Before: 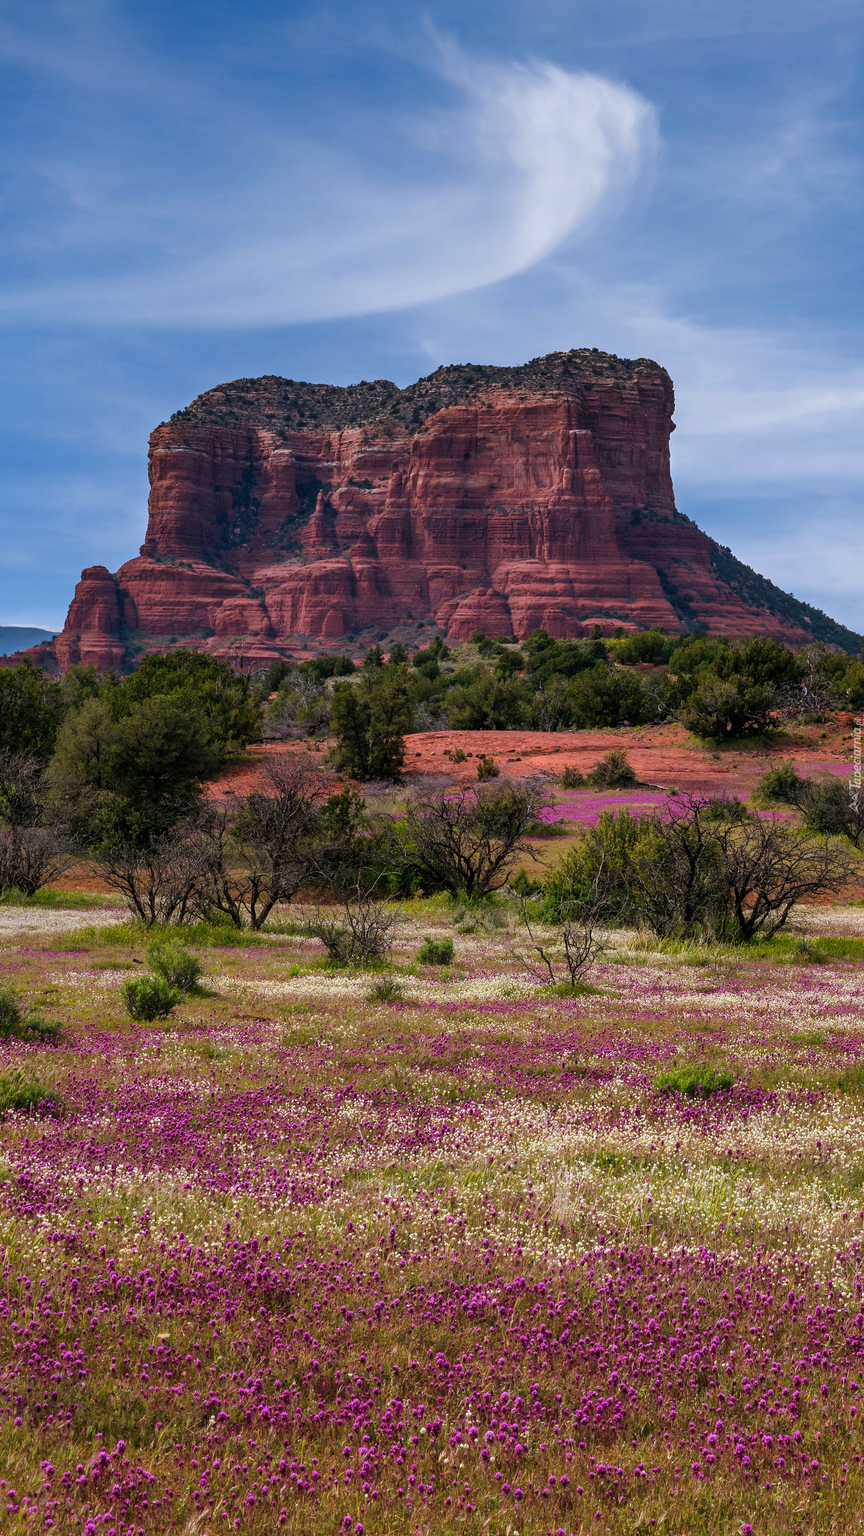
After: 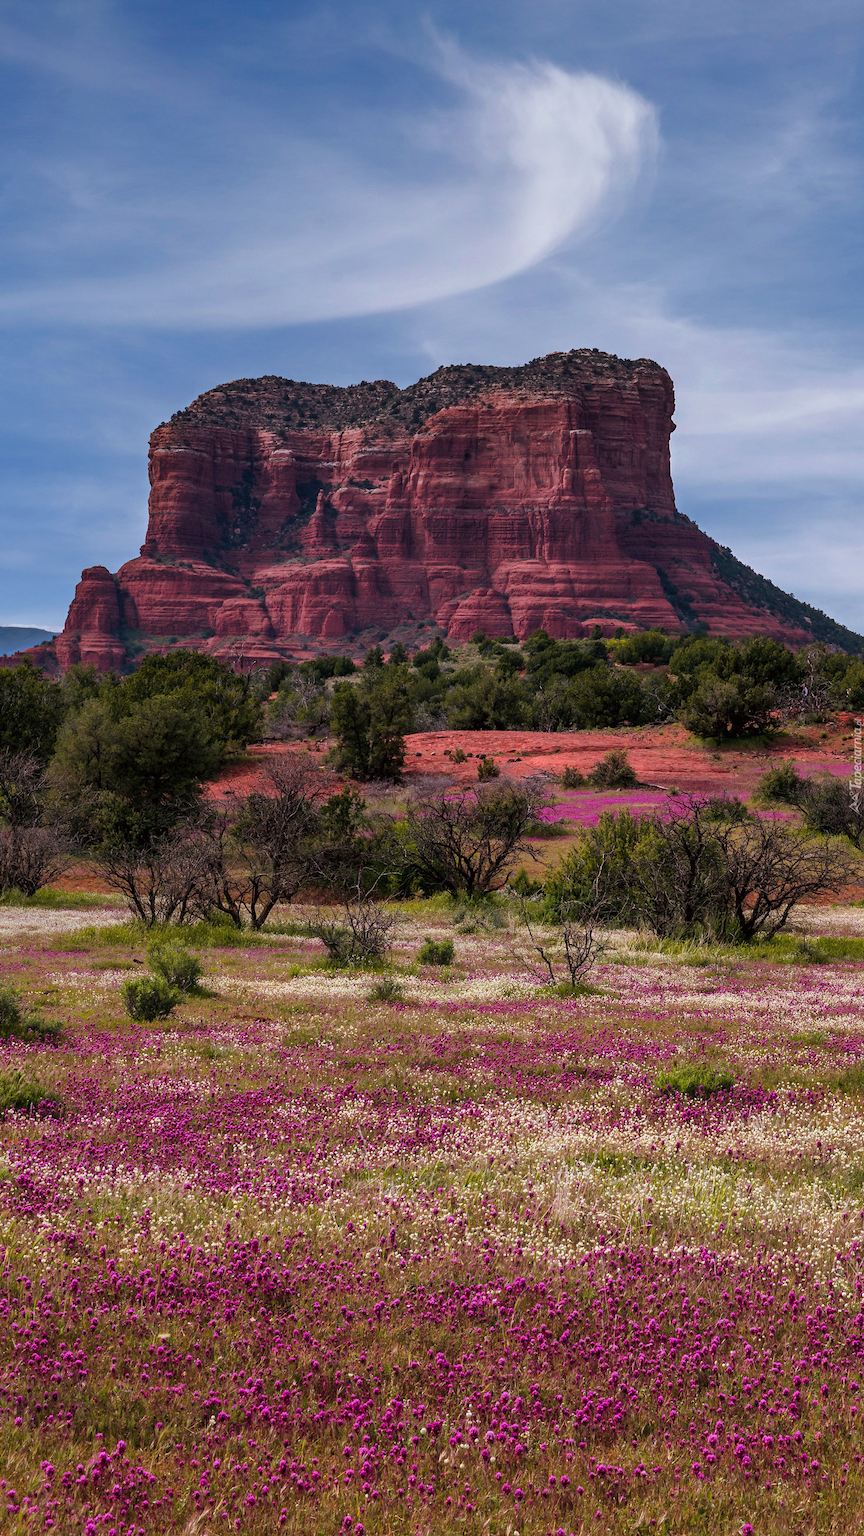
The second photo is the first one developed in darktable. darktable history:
tone curve: curves: ch0 [(0, 0) (0.253, 0.237) (1, 1)]; ch1 [(0, 0) (0.401, 0.42) (0.442, 0.47) (0.491, 0.495) (0.511, 0.523) (0.557, 0.565) (0.66, 0.683) (1, 1)]; ch2 [(0, 0) (0.394, 0.413) (0.5, 0.5) (0.578, 0.568) (1, 1)], color space Lab, independent channels, preserve colors none
